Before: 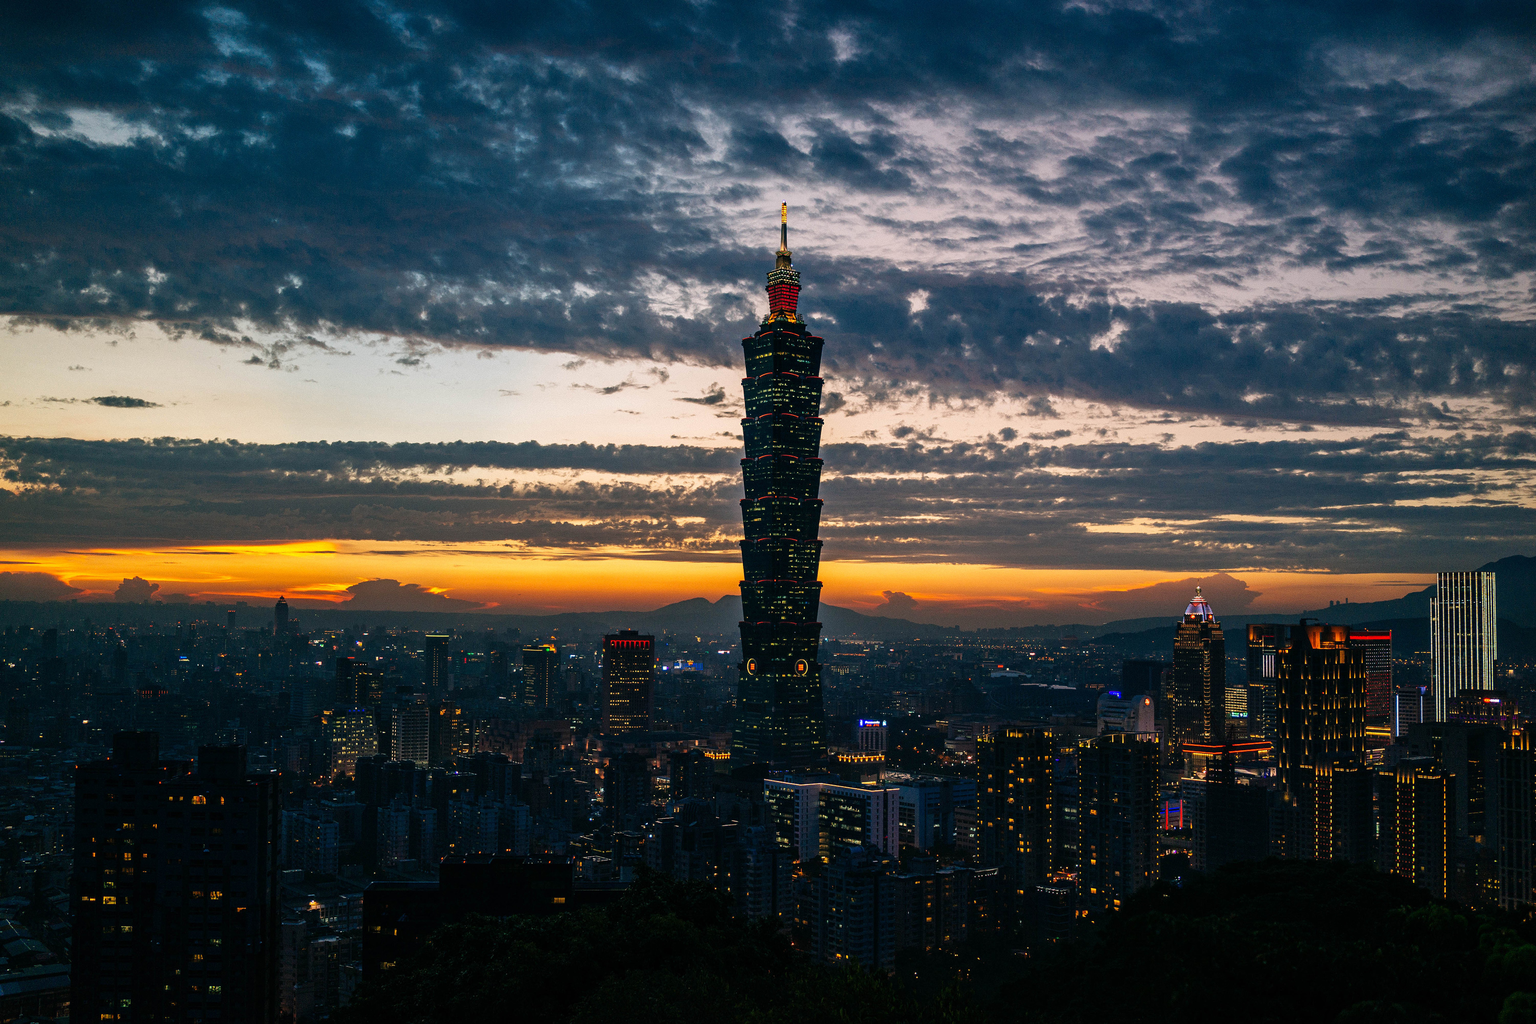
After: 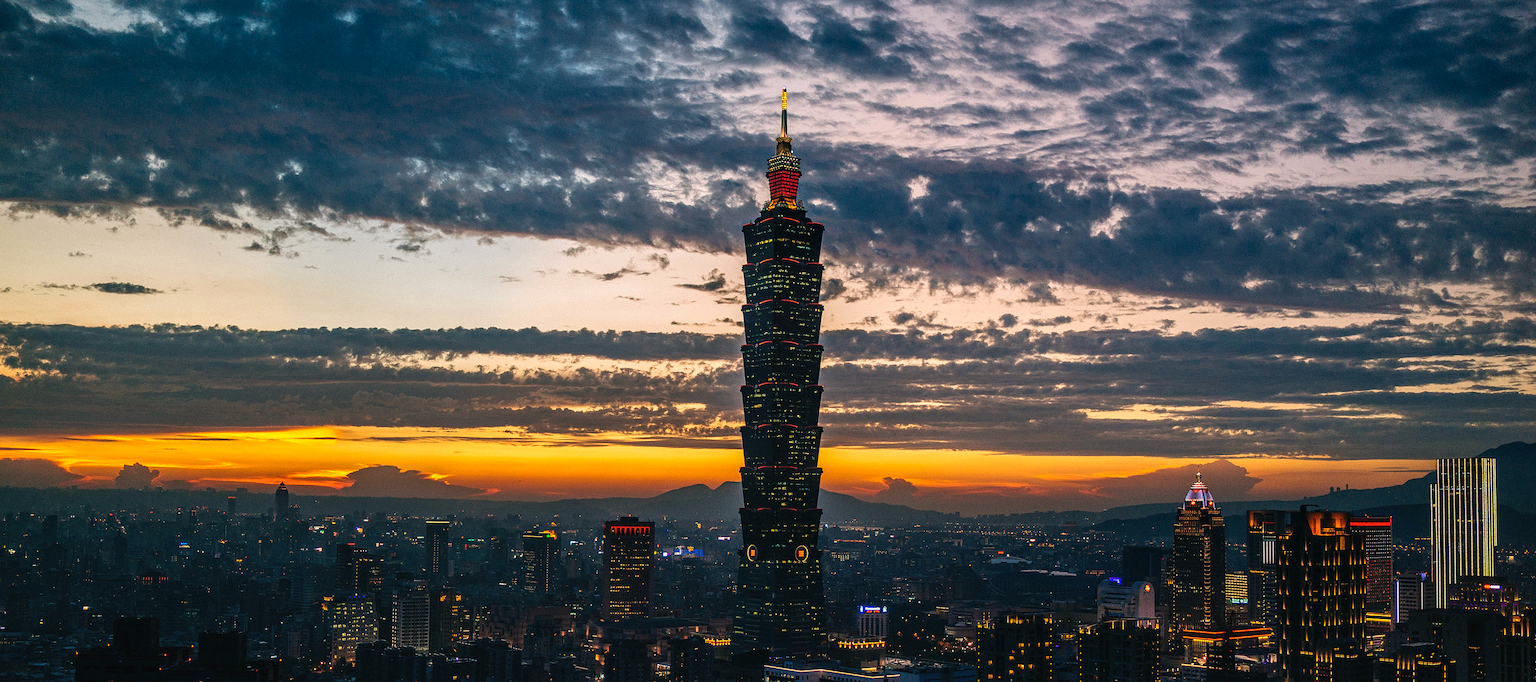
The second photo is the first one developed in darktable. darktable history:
sharpen: amount 0.2
crop: top 11.166%, bottom 22.168%
local contrast: on, module defaults
color balance rgb: shadows lift › chroma 2%, shadows lift › hue 50°, power › hue 60°, highlights gain › chroma 1%, highlights gain › hue 60°, global offset › luminance 0.25%, global vibrance 30%
